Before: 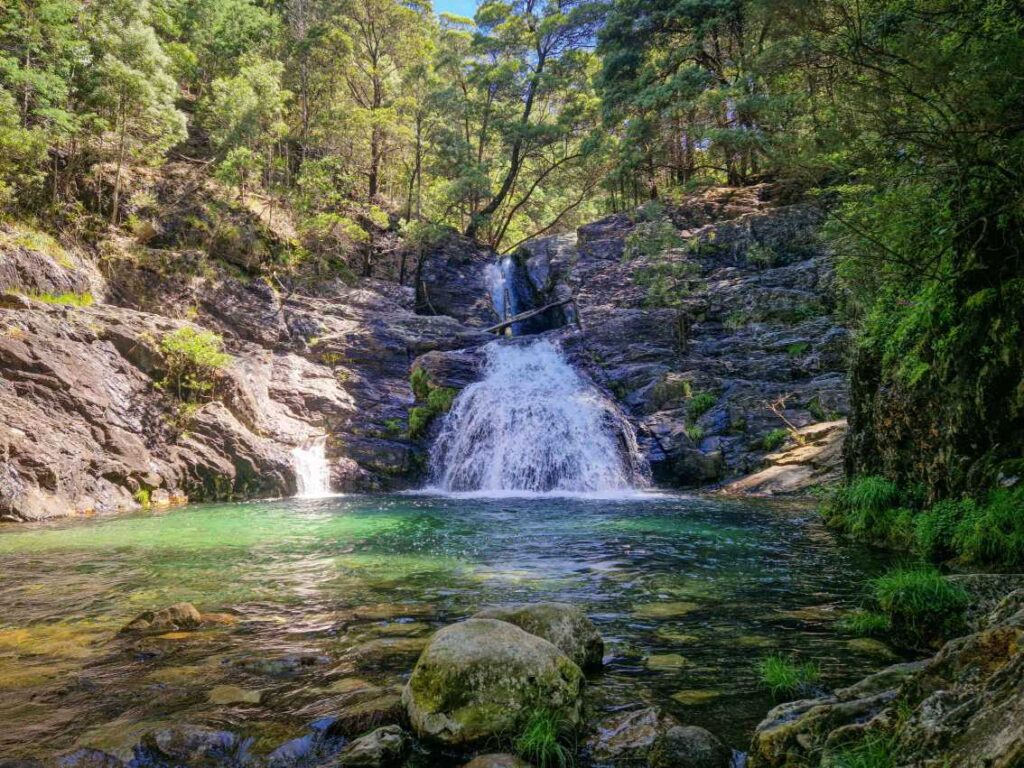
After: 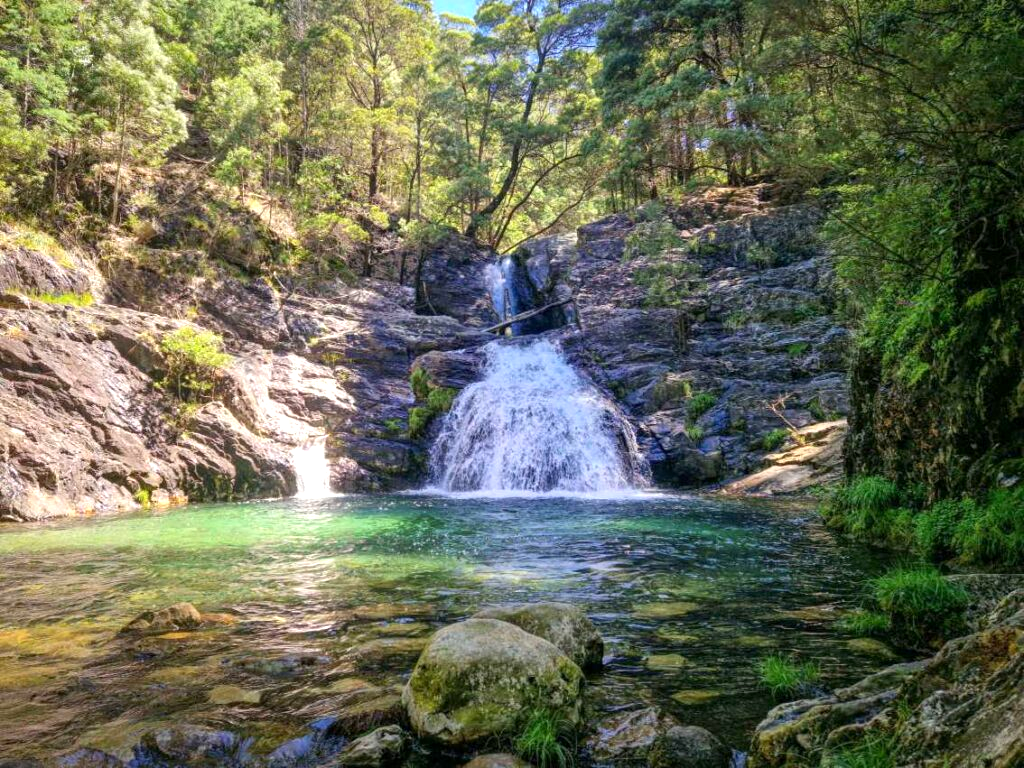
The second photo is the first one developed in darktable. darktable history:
white balance: emerald 1
exposure: black level correction 0.001, exposure 0.5 EV, compensate exposure bias true, compensate highlight preservation false
